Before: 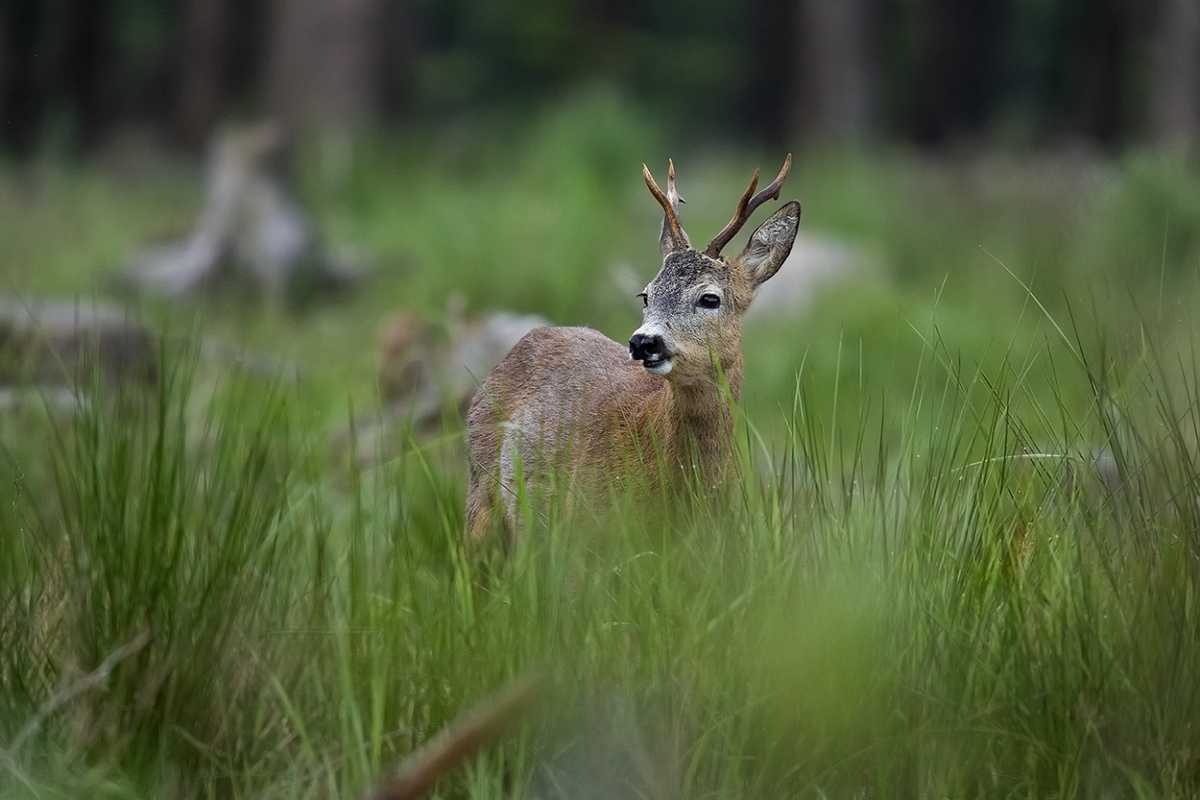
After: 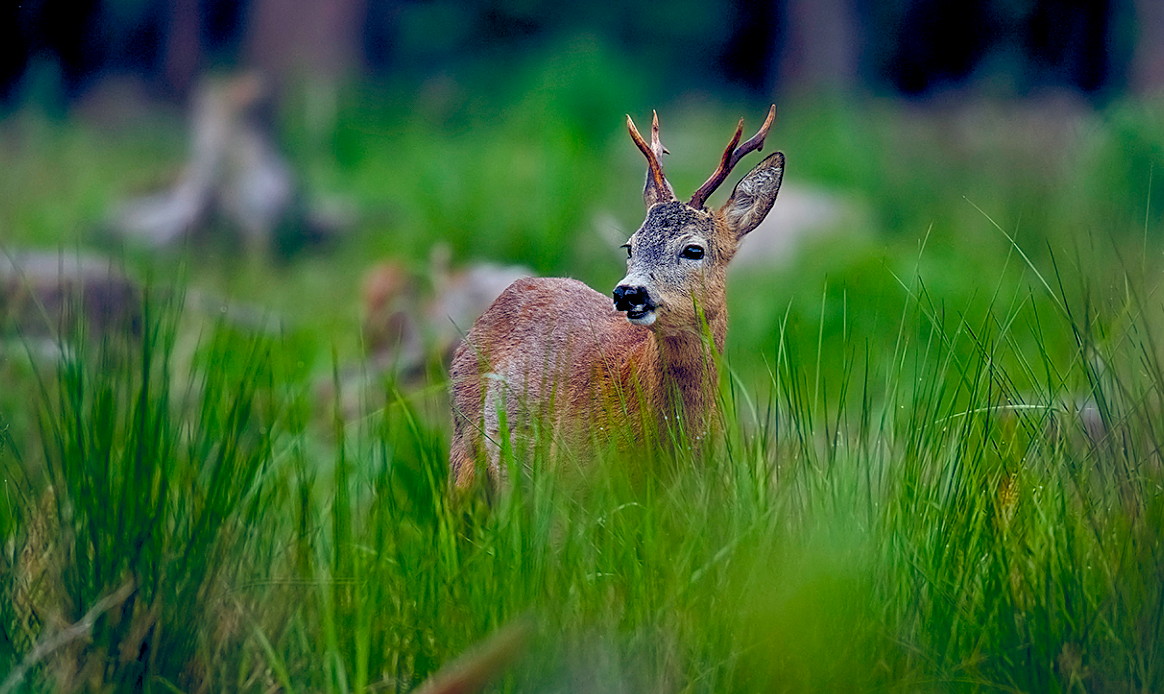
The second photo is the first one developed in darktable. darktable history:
sharpen: on, module defaults
color balance rgb: power › chroma 0.282%, power › hue 22.61°, global offset › luminance -0.286%, global offset › chroma 0.319%, global offset › hue 258.43°, linear chroma grading › global chroma 13.173%, perceptual saturation grading › global saturation 34.631%, perceptual saturation grading › highlights -25.486%, perceptual saturation grading › shadows 50.148%, contrast -9.856%
local contrast: on, module defaults
crop: left 1.352%, top 6.184%, right 1.616%, bottom 7.059%
